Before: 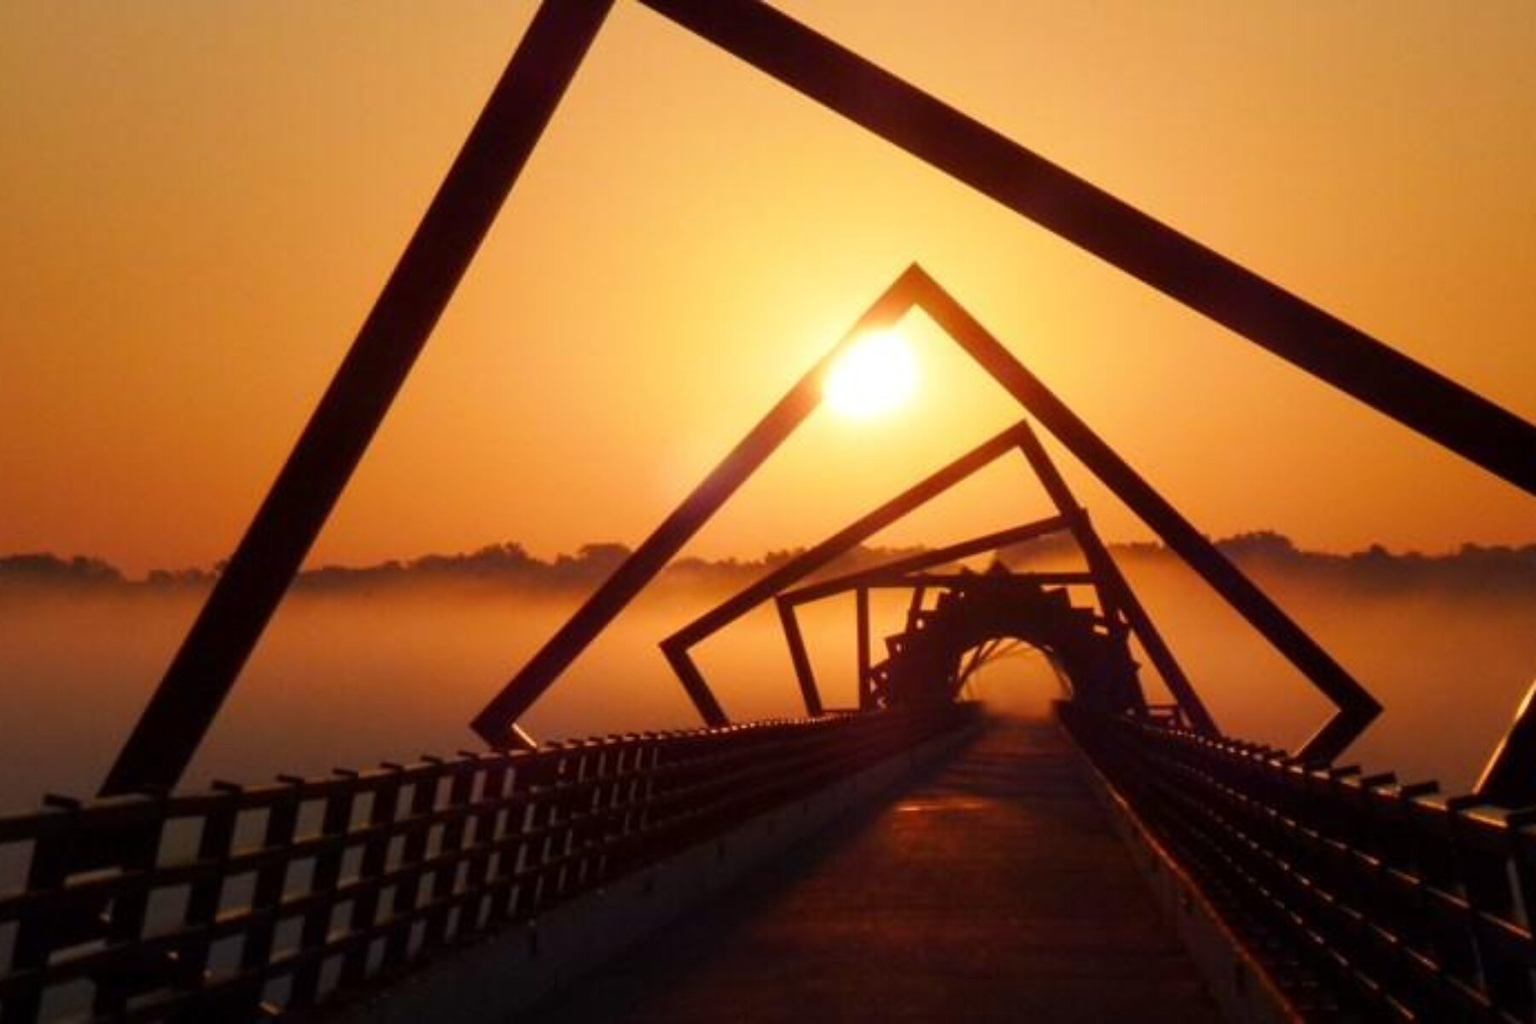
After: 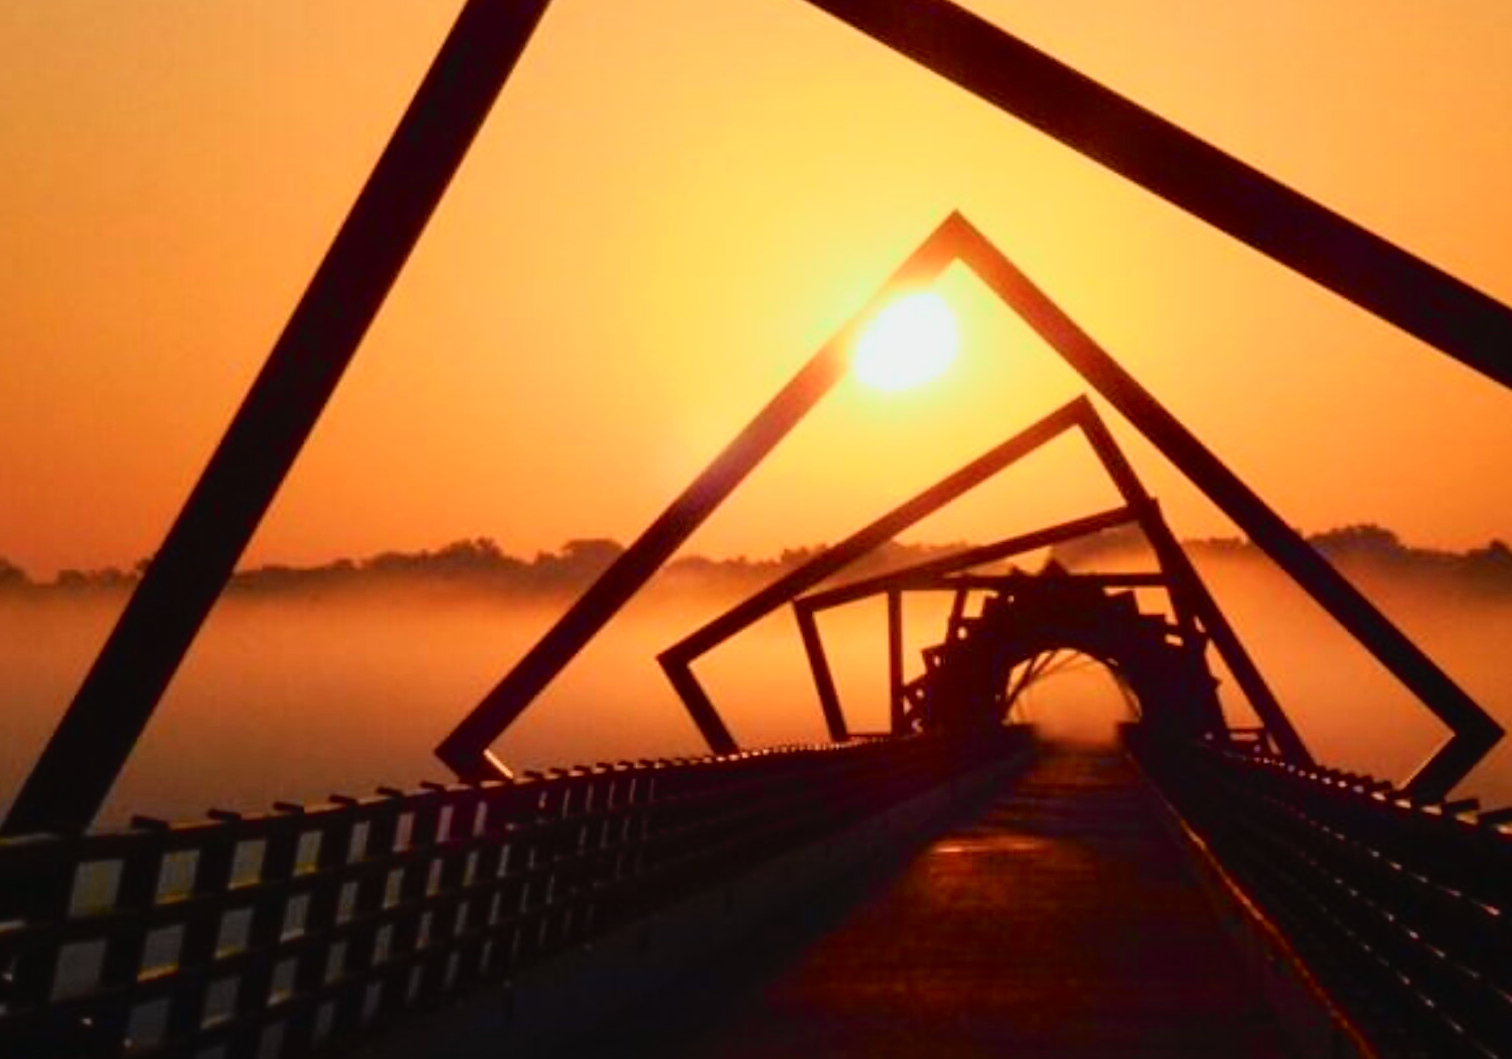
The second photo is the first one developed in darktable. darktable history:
tone curve: curves: ch0 [(0, 0.022) (0.114, 0.088) (0.282, 0.316) (0.446, 0.511) (0.613, 0.693) (0.786, 0.843) (0.999, 0.949)]; ch1 [(0, 0) (0.395, 0.343) (0.463, 0.427) (0.486, 0.474) (0.503, 0.5) (0.535, 0.522) (0.555, 0.566) (0.594, 0.614) (0.755, 0.793) (1, 1)]; ch2 [(0, 0) (0.369, 0.388) (0.449, 0.431) (0.501, 0.5) (0.528, 0.517) (0.561, 0.59) (0.612, 0.646) (0.697, 0.721) (1, 1)], color space Lab, independent channels, preserve colors none
crop: left 6.446%, top 8.188%, right 9.538%, bottom 3.548%
